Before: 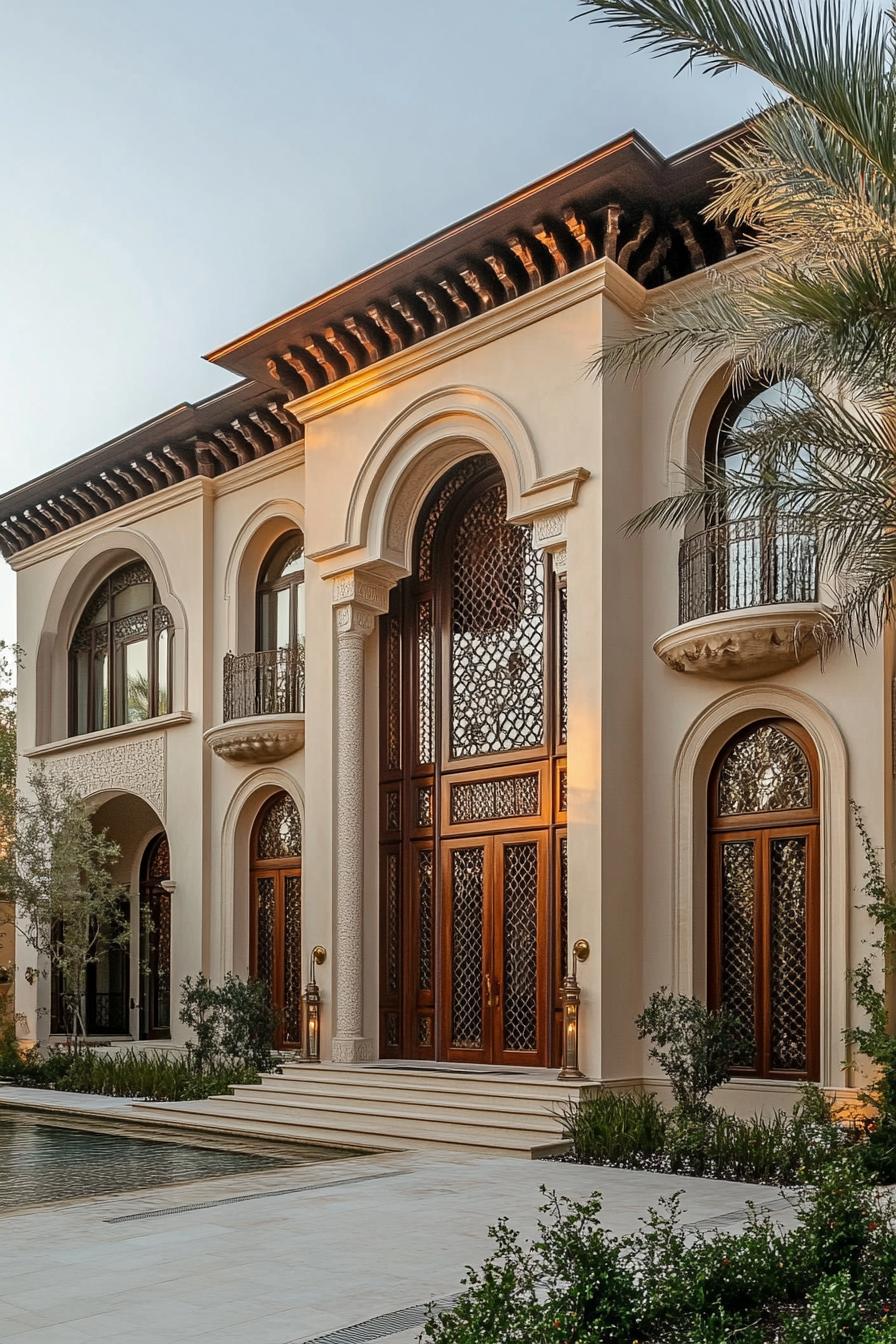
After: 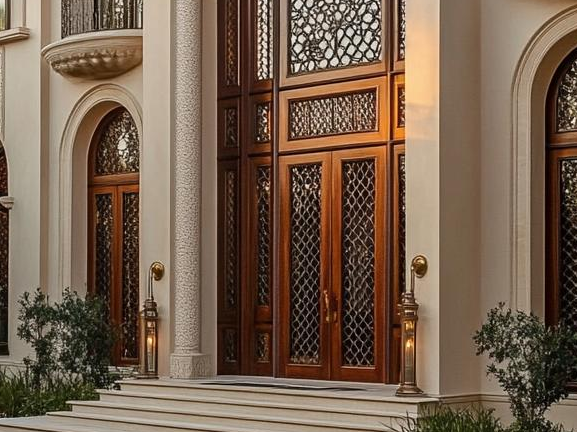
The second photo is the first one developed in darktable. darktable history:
crop: left 18.106%, top 50.926%, right 17.411%, bottom 16.929%
